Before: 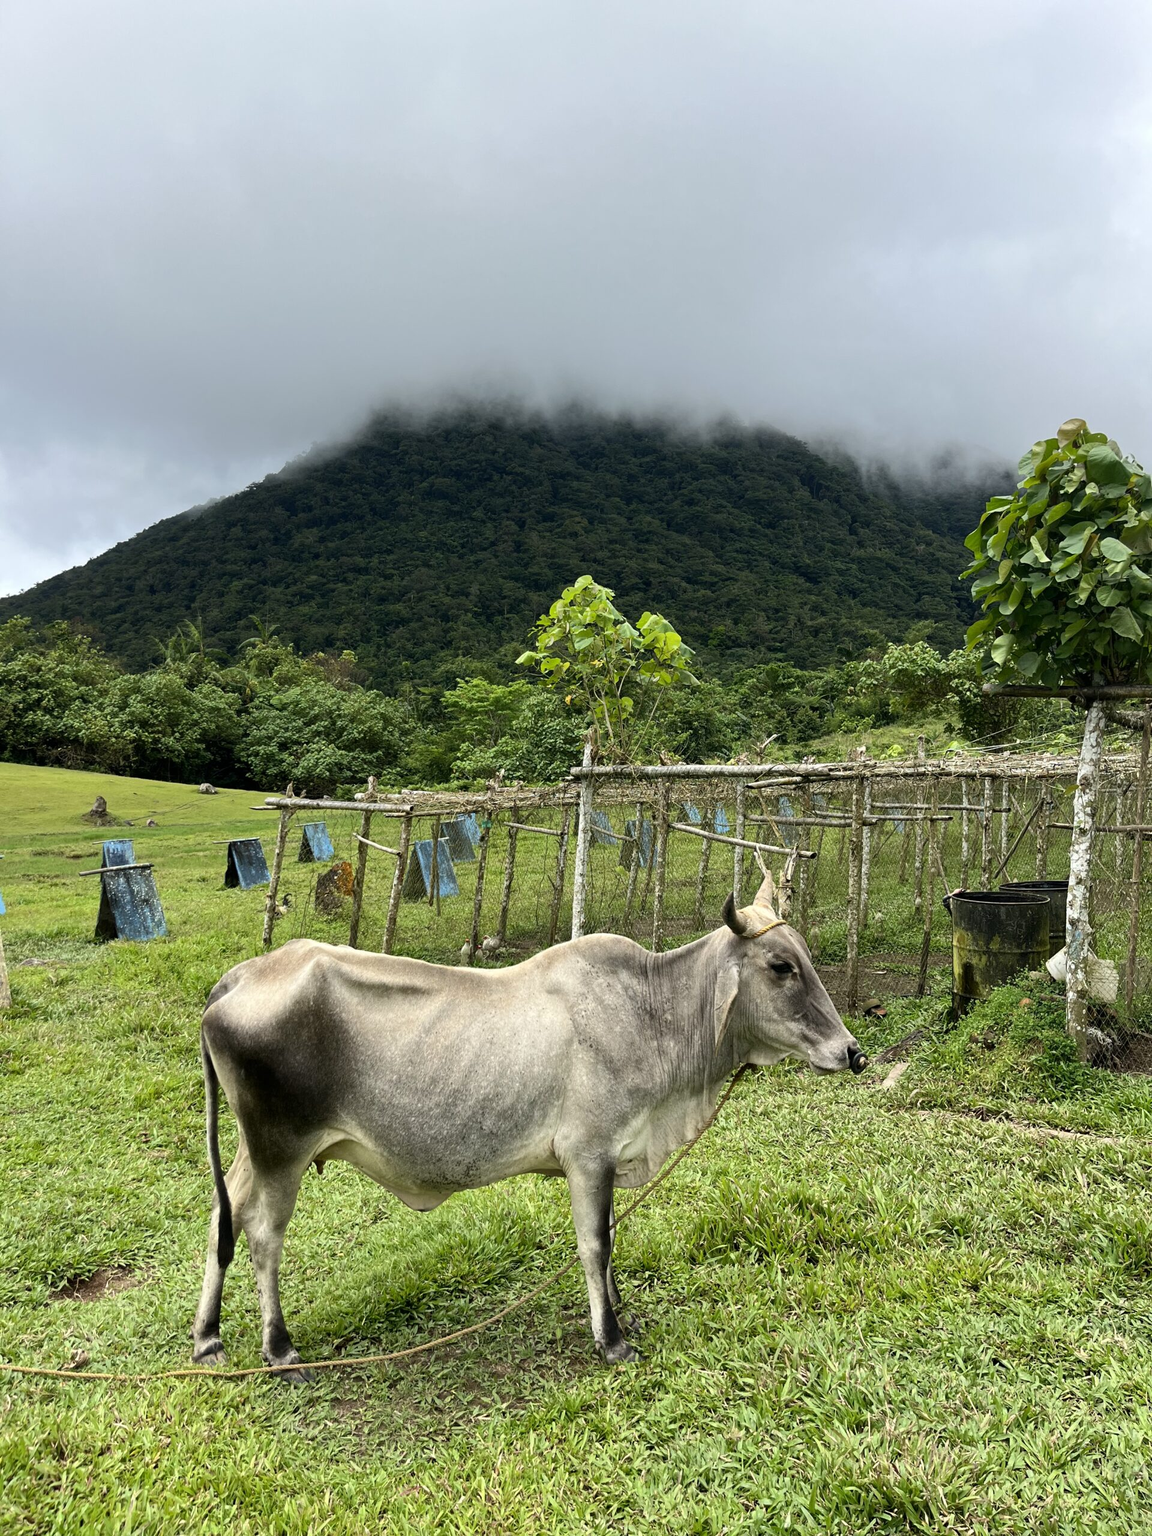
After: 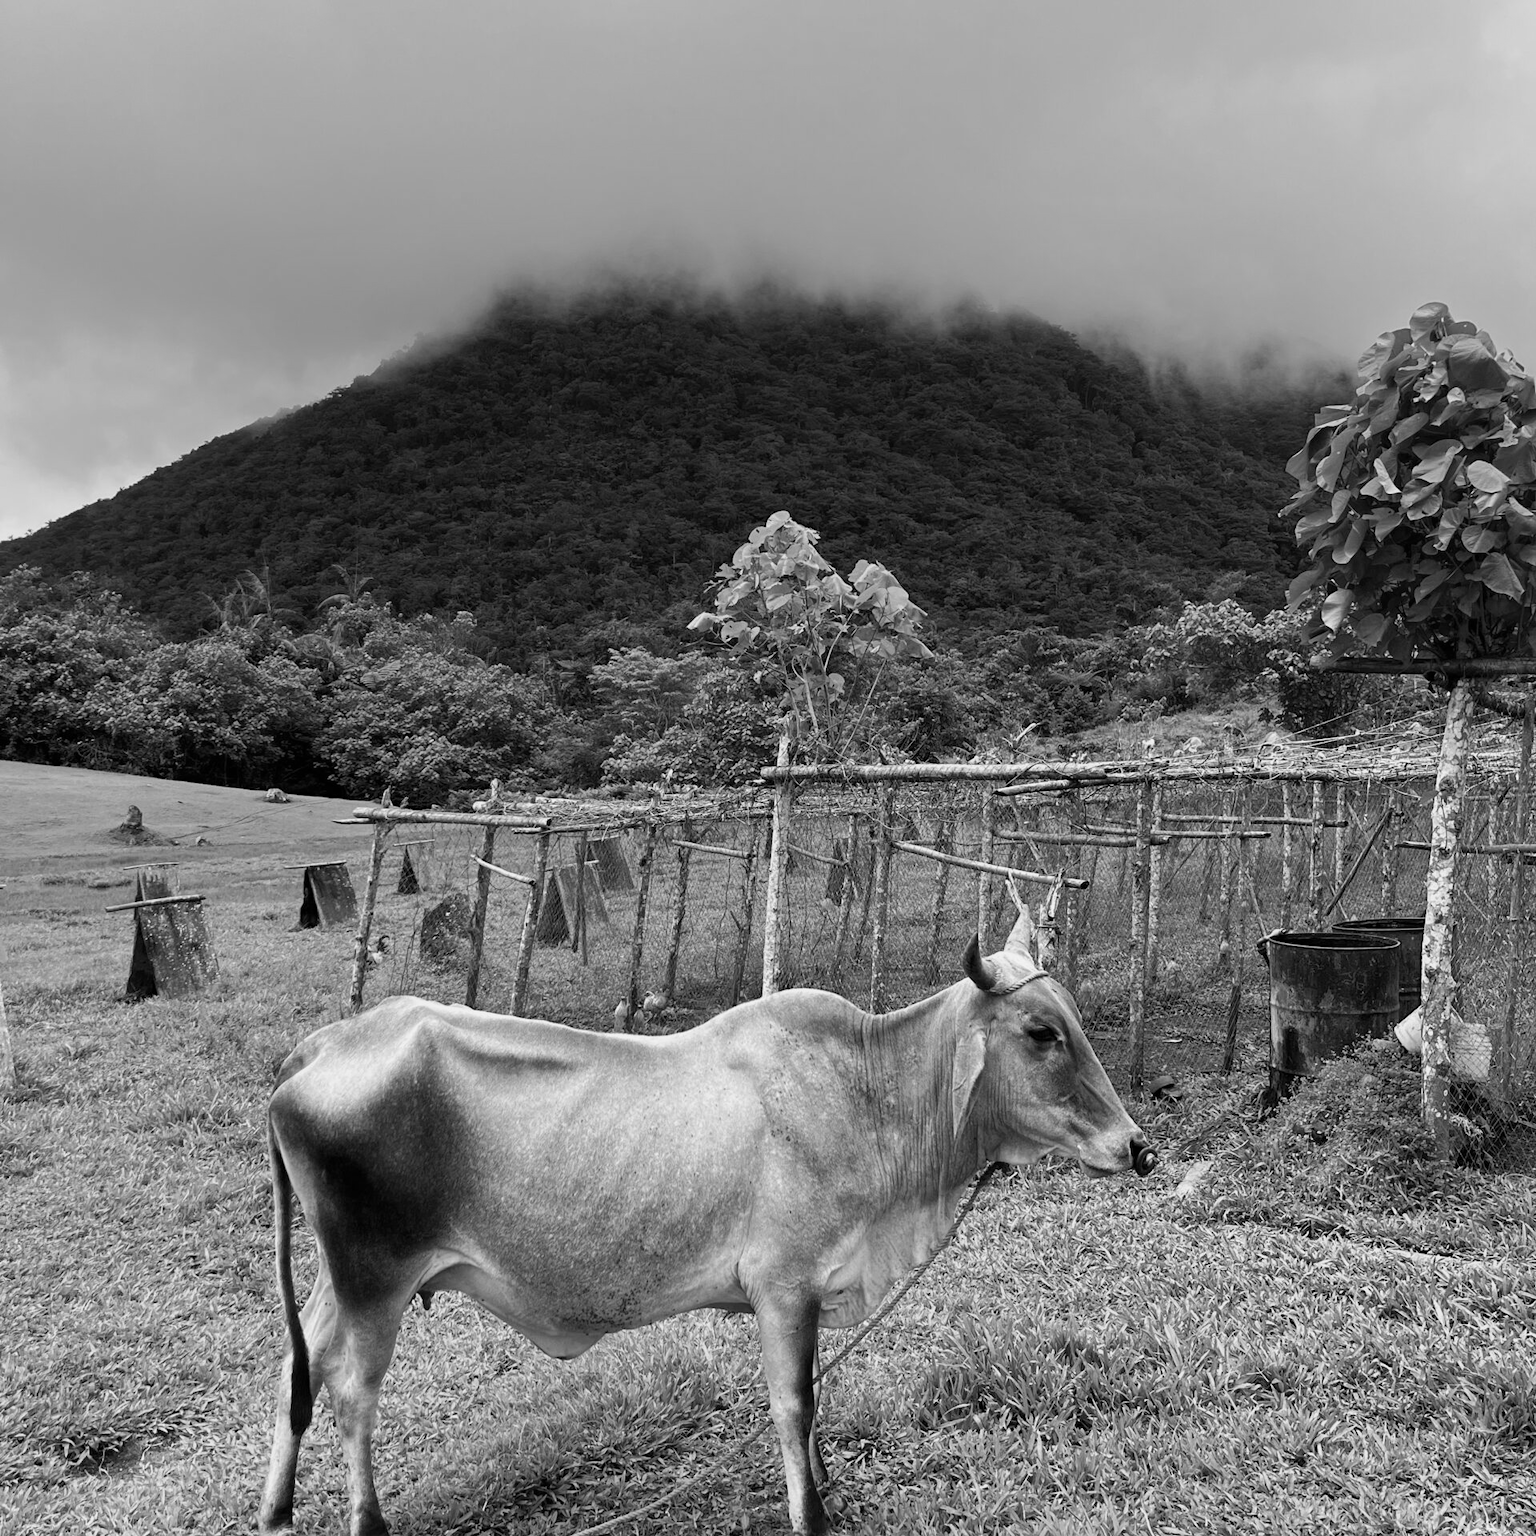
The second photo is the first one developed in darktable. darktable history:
crop and rotate: top 12.5%, bottom 12.5%
monochrome: a 26.22, b 42.67, size 0.8
